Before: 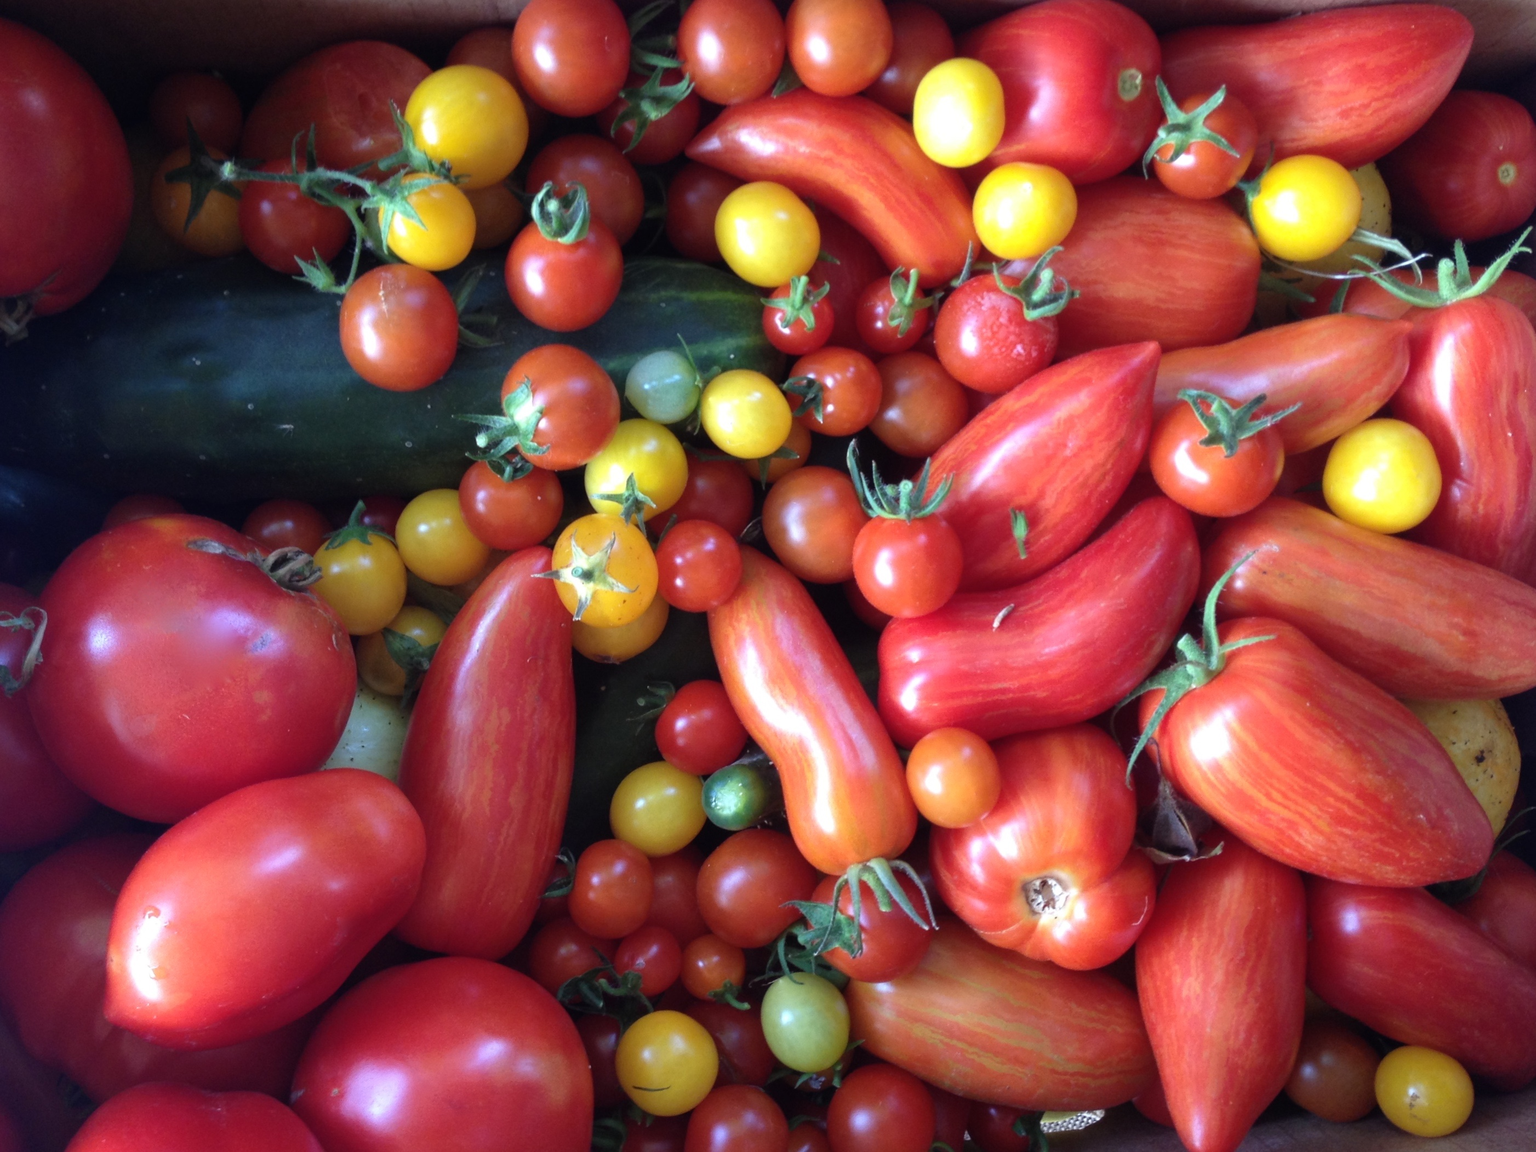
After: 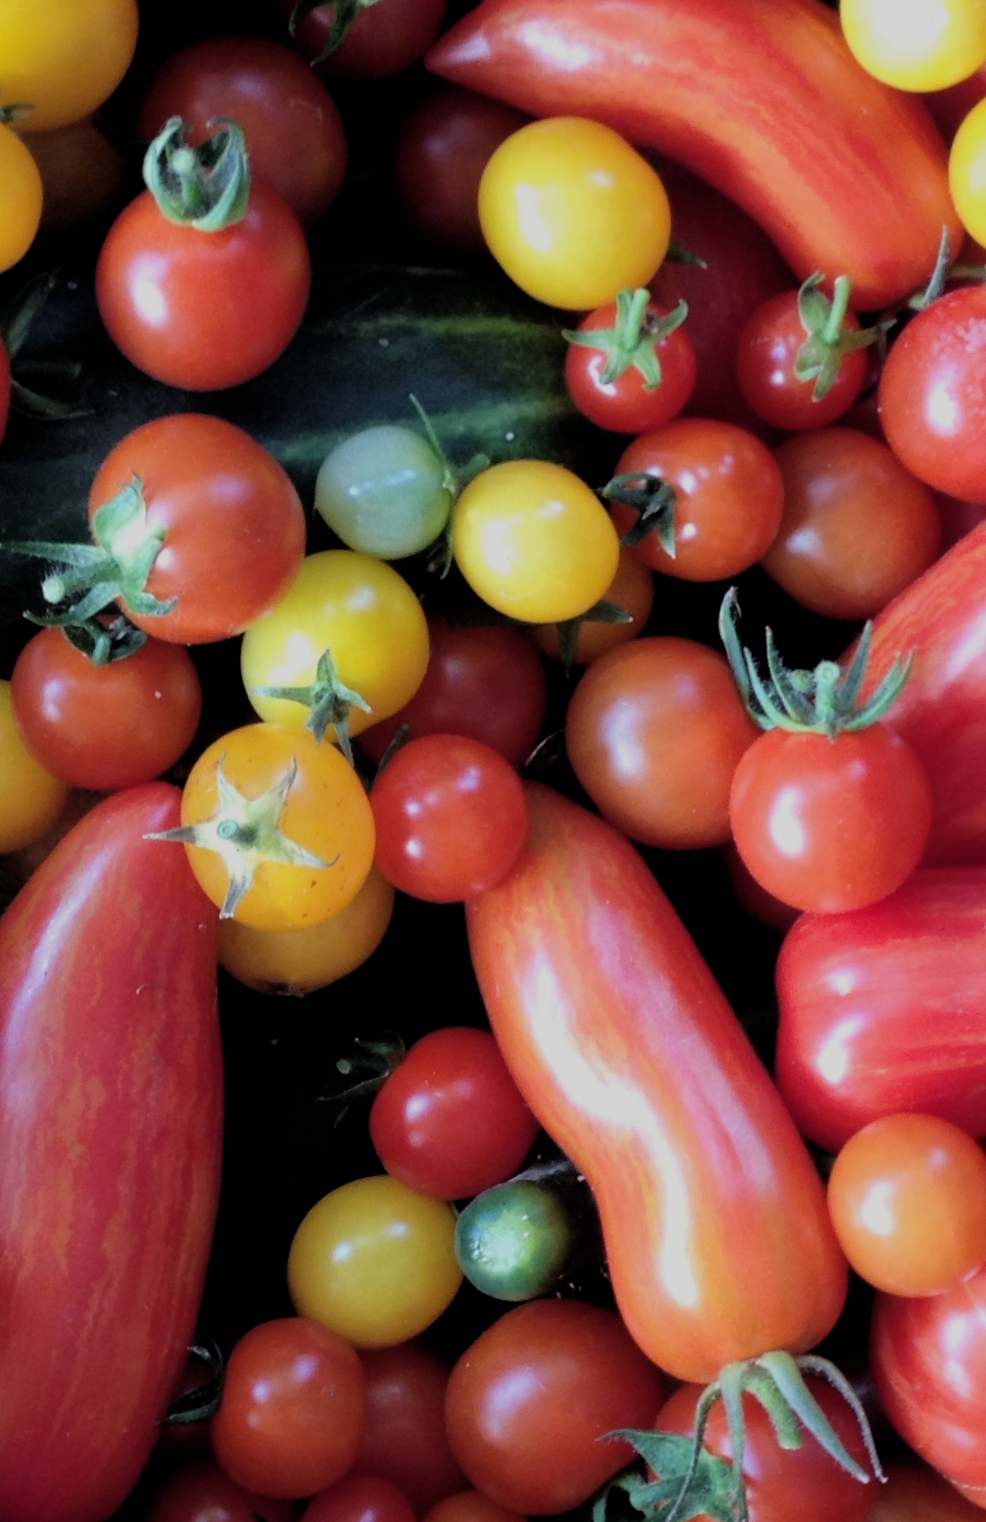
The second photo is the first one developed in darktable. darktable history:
crop and rotate: left 29.476%, top 10.214%, right 35.32%, bottom 17.333%
filmic rgb: black relative exposure -4.38 EV, white relative exposure 4.56 EV, hardness 2.37, contrast 1.05
